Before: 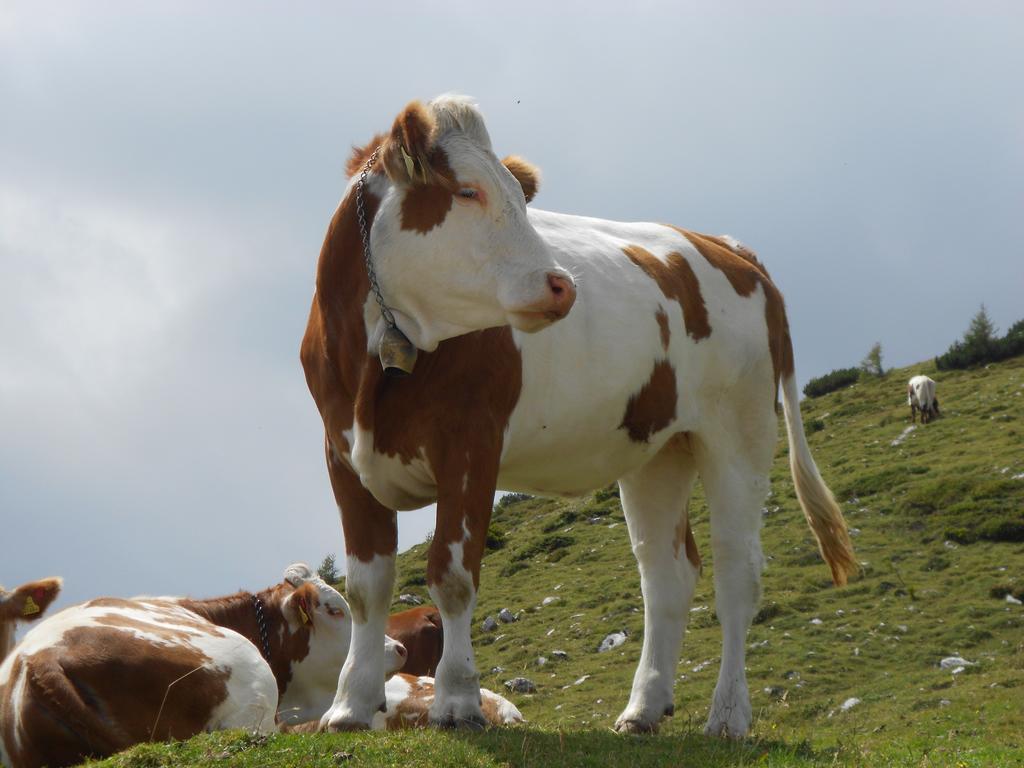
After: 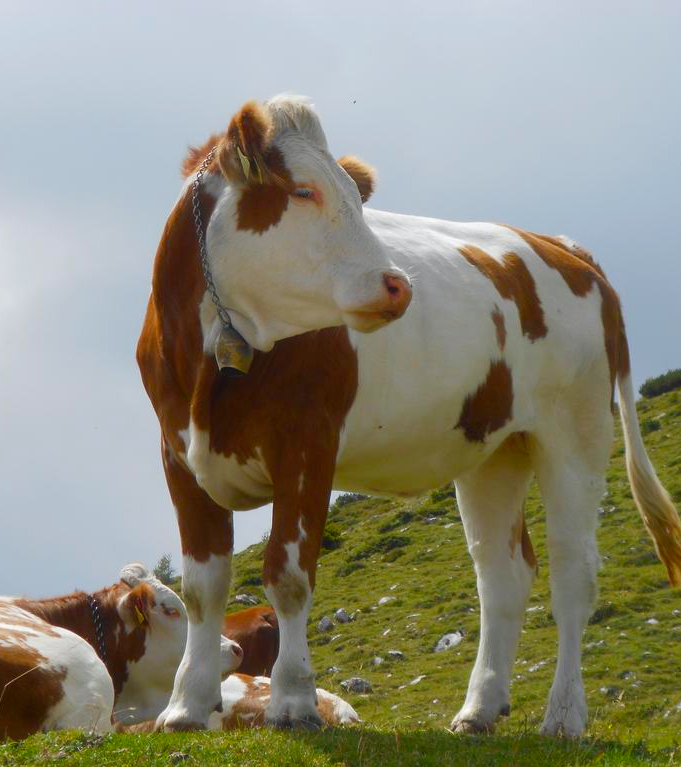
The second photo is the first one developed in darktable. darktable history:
crop and rotate: left 16.07%, right 17.404%
color balance rgb: perceptual saturation grading › global saturation 27.537%, perceptual saturation grading › highlights -25.741%, perceptual saturation grading › shadows 24.952%, perceptual brilliance grading › global brilliance 2.828%, perceptual brilliance grading › highlights -3.23%, perceptual brilliance grading › shadows 3.301%, global vibrance 20%
haze removal: strength -0.102, compatibility mode true
